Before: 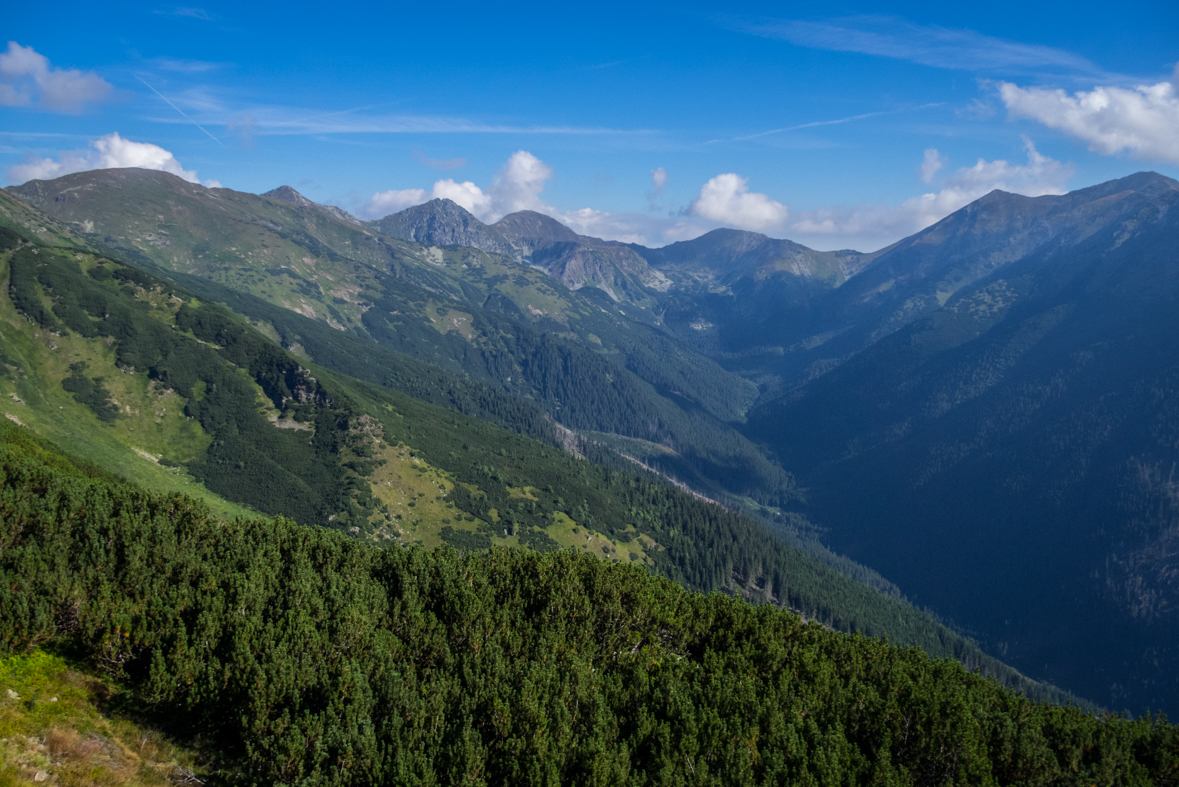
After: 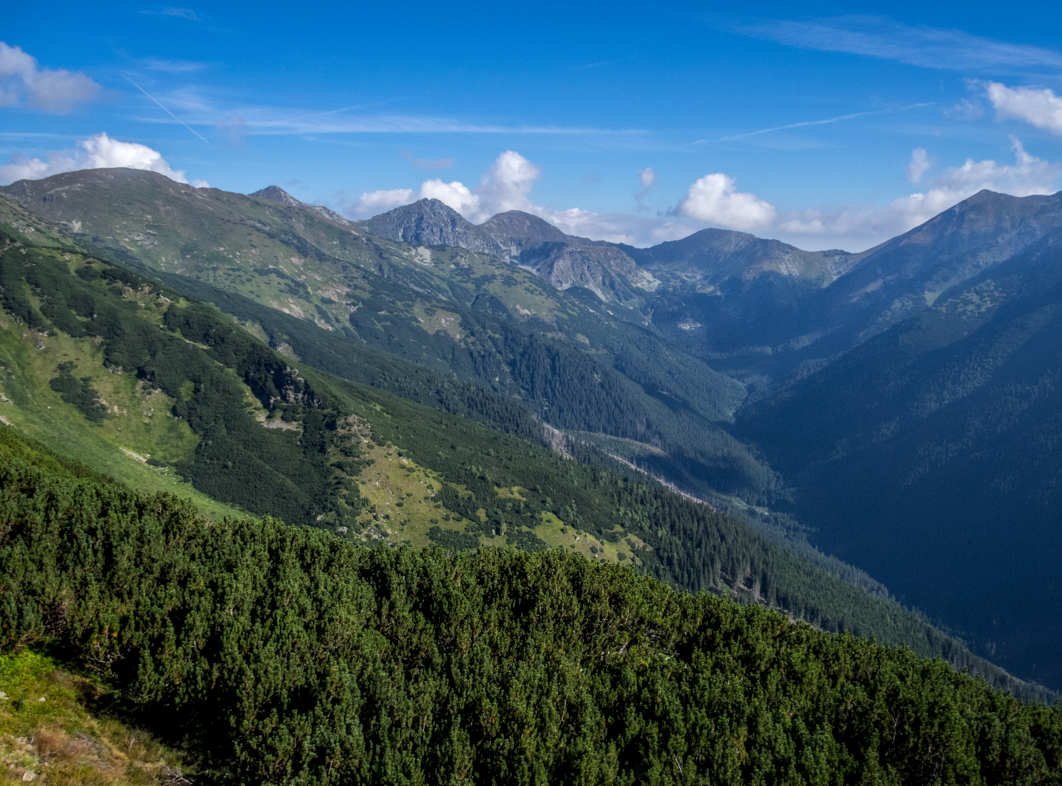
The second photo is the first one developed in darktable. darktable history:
local contrast: on, module defaults
crop and rotate: left 1.088%, right 8.807%
